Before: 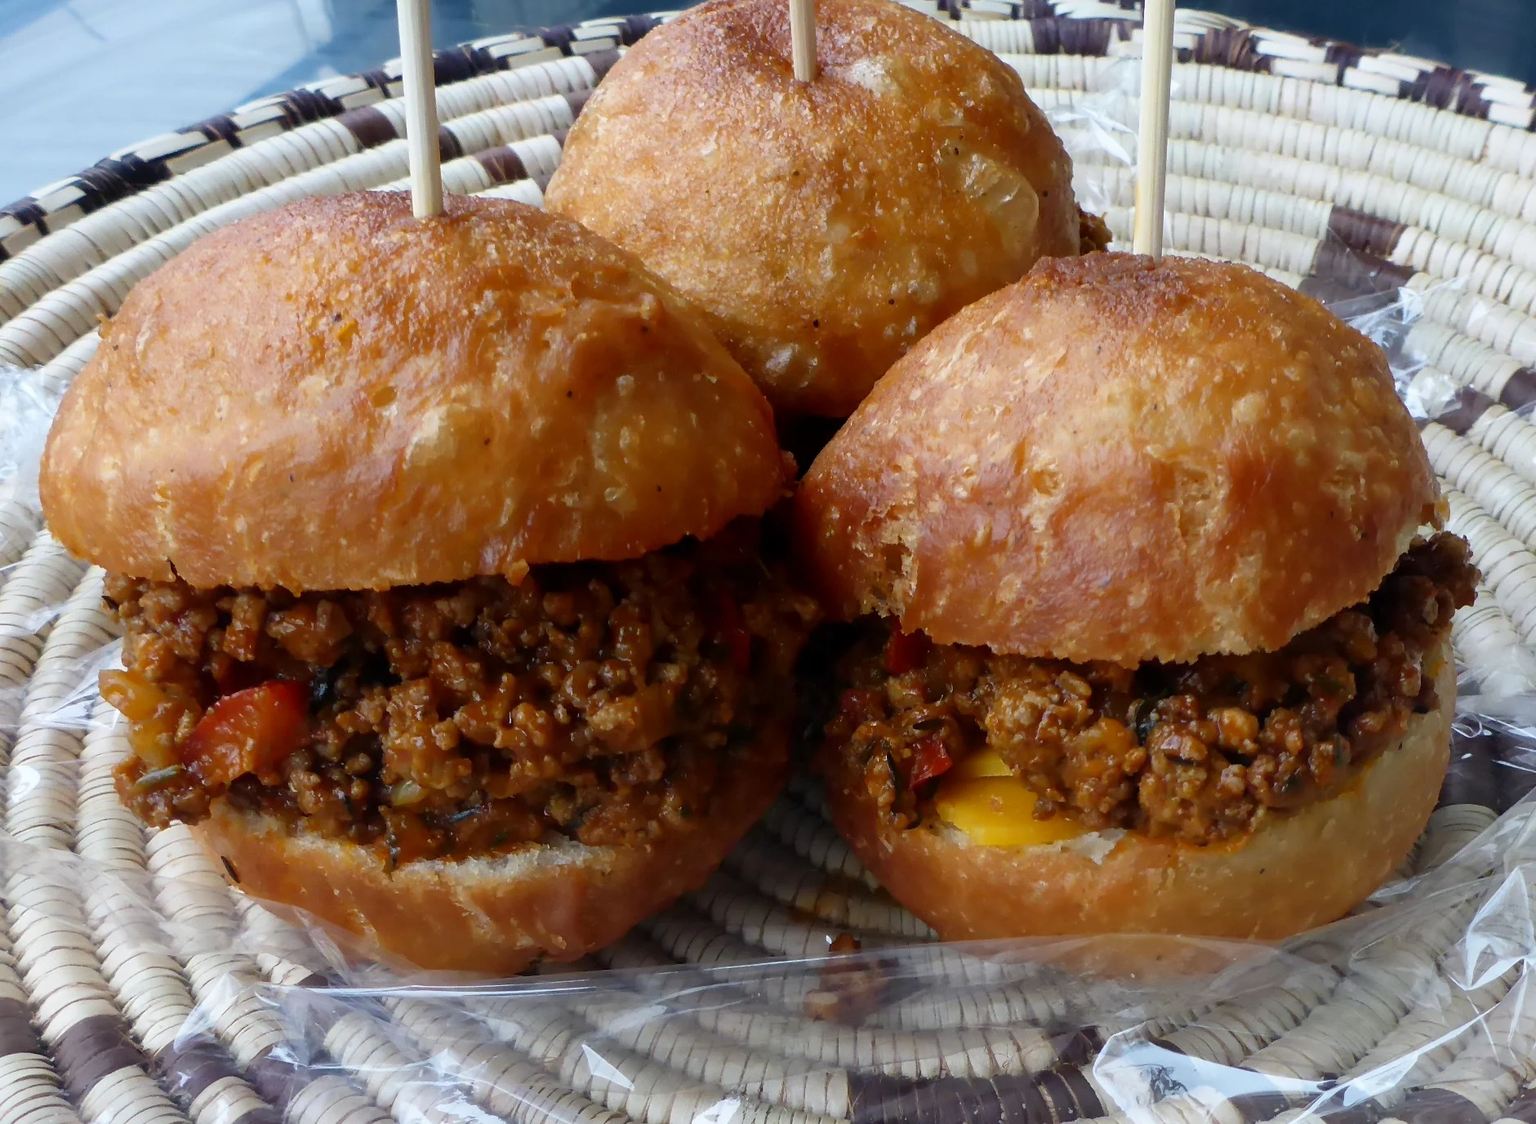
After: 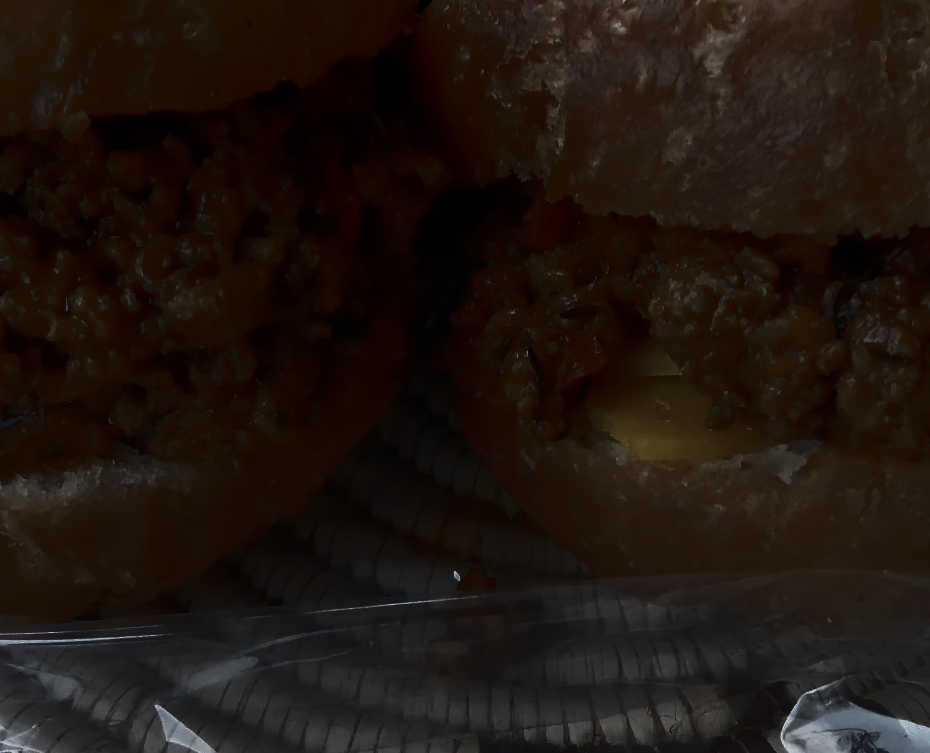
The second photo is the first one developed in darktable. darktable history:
crop: left 29.672%, top 41.786%, right 20.851%, bottom 3.487%
tone curve: curves: ch0 [(0, 0) (0.765, 0.349) (1, 1)], color space Lab, linked channels, preserve colors none
color zones: curves: ch0 [(0, 0.5) (0.143, 0.5) (0.286, 0.456) (0.429, 0.5) (0.571, 0.5) (0.714, 0.5) (0.857, 0.5) (1, 0.5)]; ch1 [(0, 0.5) (0.143, 0.5) (0.286, 0.422) (0.429, 0.5) (0.571, 0.5) (0.714, 0.5) (0.857, 0.5) (1, 0.5)]
